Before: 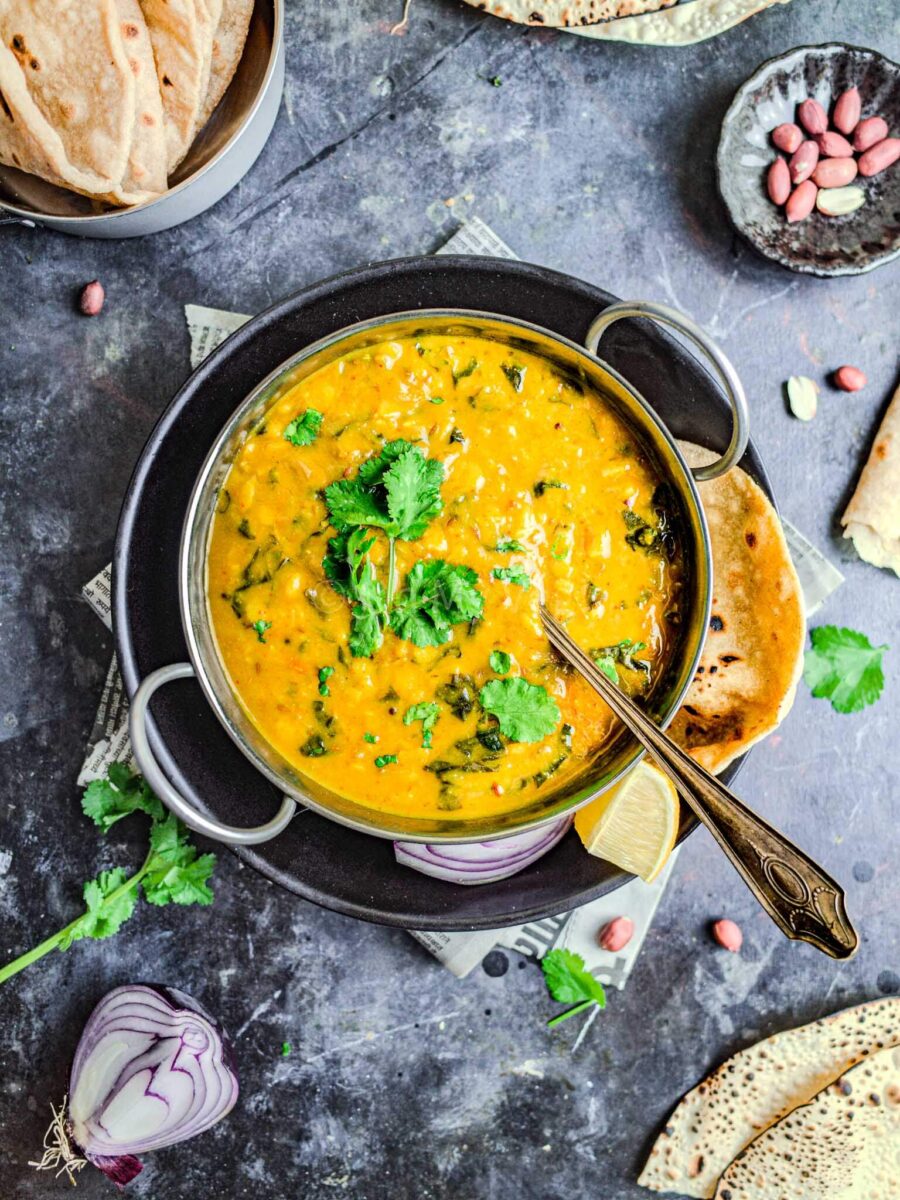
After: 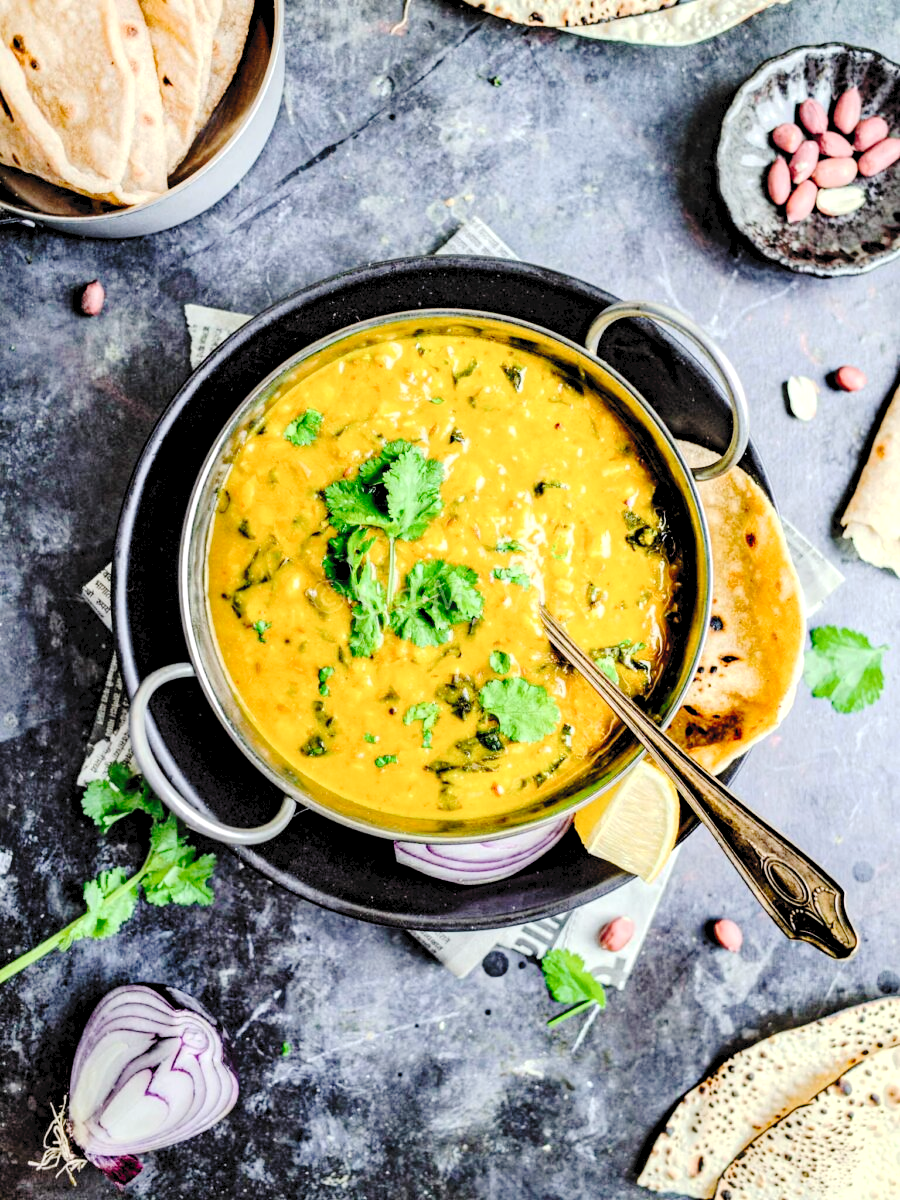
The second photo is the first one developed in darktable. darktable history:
rgb levels: levels [[0.01, 0.419, 0.839], [0, 0.5, 1], [0, 0.5, 1]]
tone curve: curves: ch0 [(0, 0) (0.003, 0.047) (0.011, 0.05) (0.025, 0.053) (0.044, 0.057) (0.069, 0.062) (0.1, 0.084) (0.136, 0.115) (0.177, 0.159) (0.224, 0.216) (0.277, 0.289) (0.335, 0.382) (0.399, 0.474) (0.468, 0.561) (0.543, 0.636) (0.623, 0.705) (0.709, 0.778) (0.801, 0.847) (0.898, 0.916) (1, 1)], preserve colors none
